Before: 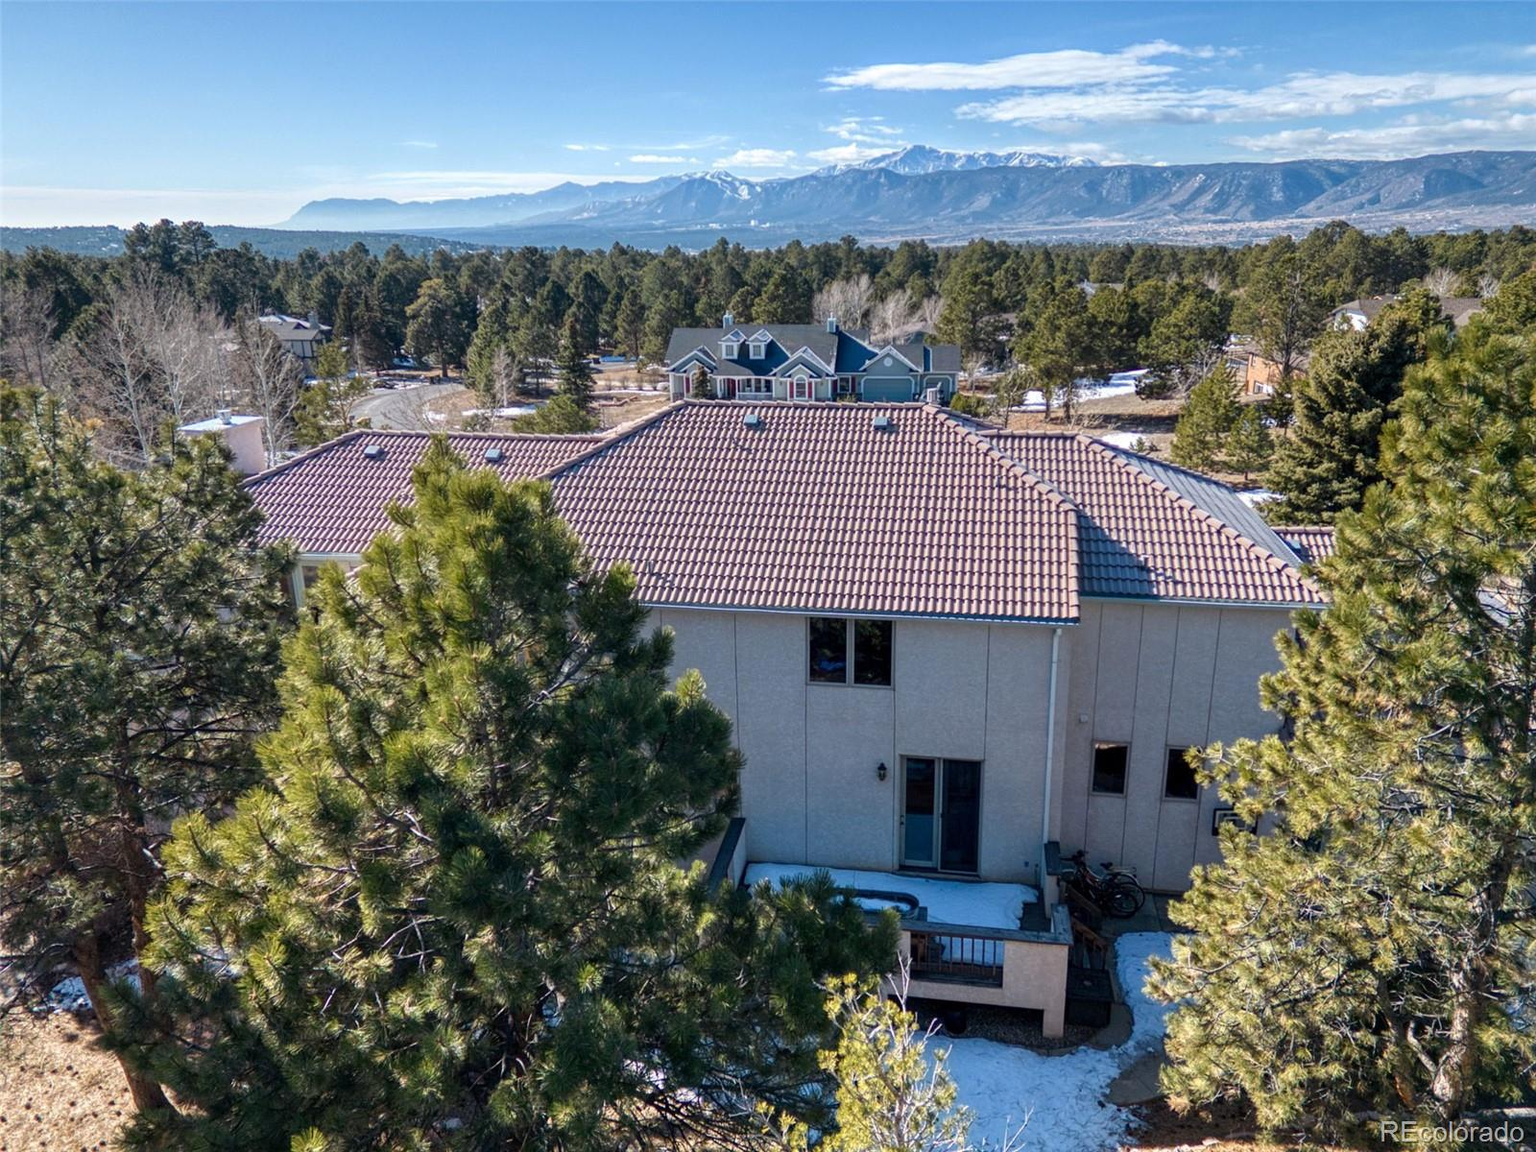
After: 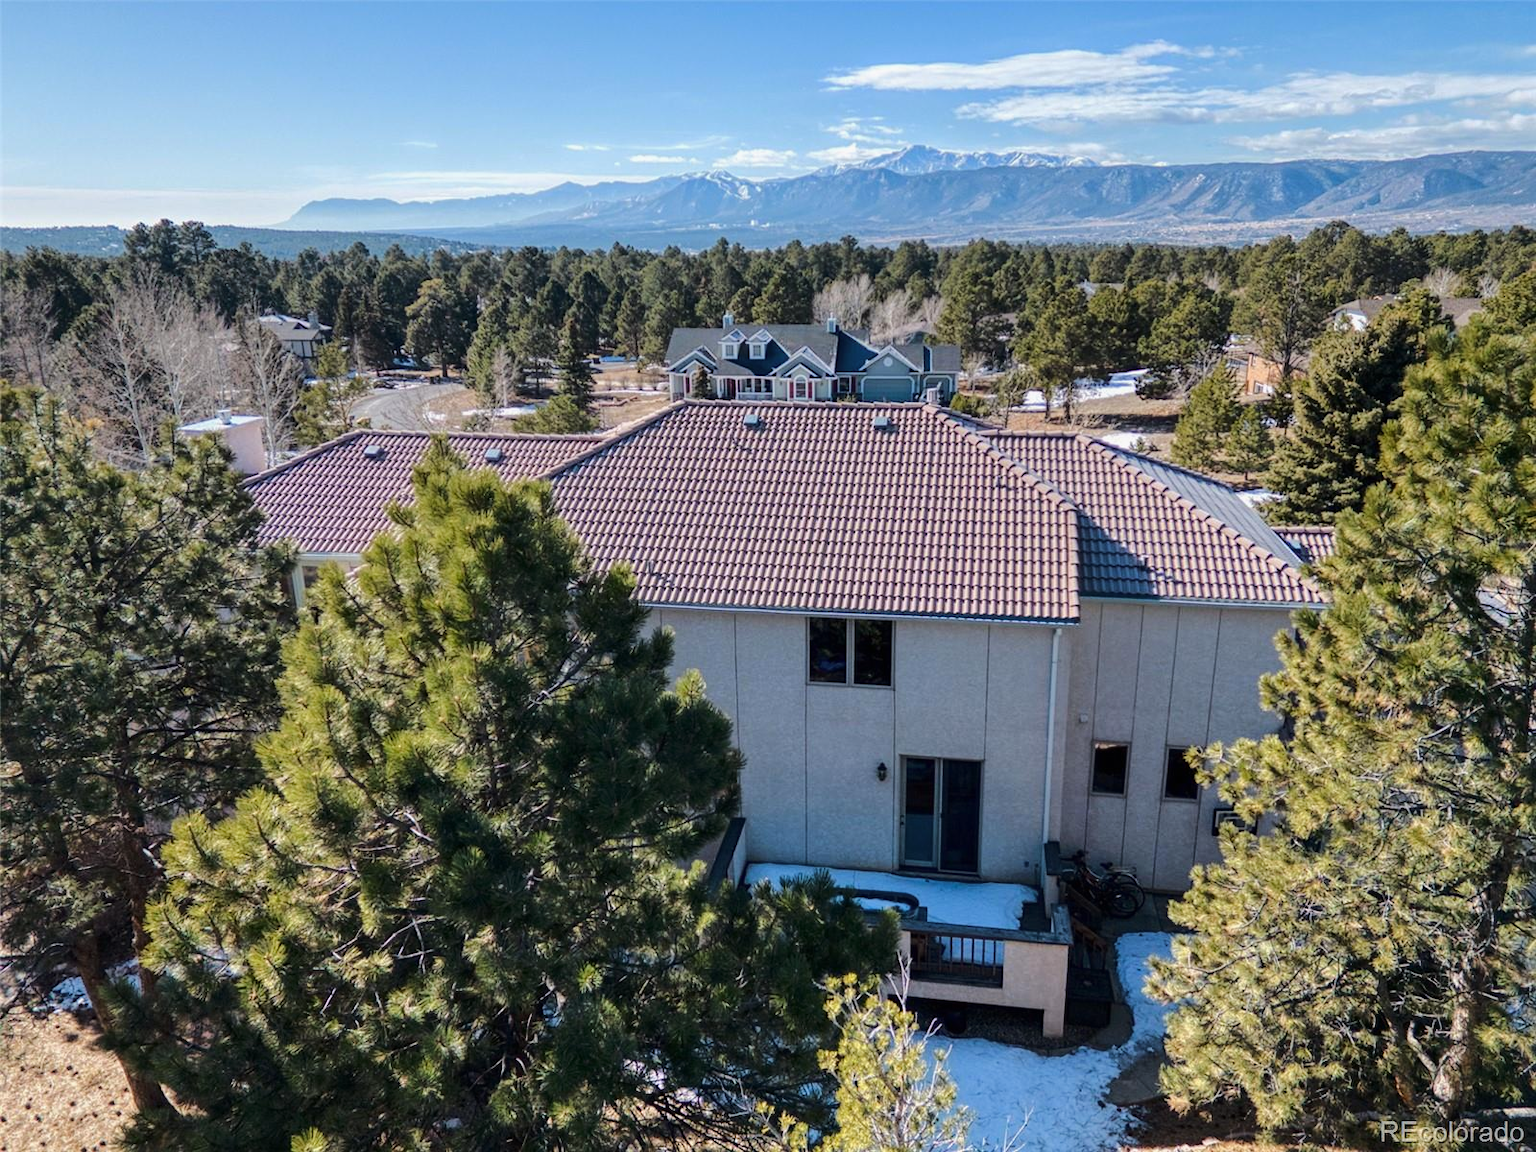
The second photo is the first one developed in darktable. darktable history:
tone curve: curves: ch0 [(0, 0.003) (0.211, 0.174) (0.482, 0.519) (0.843, 0.821) (0.992, 0.971)]; ch1 [(0, 0) (0.276, 0.206) (0.393, 0.364) (0.482, 0.477) (0.506, 0.5) (0.523, 0.523) (0.572, 0.592) (0.695, 0.767) (1, 1)]; ch2 [(0, 0) (0.438, 0.456) (0.498, 0.497) (0.536, 0.527) (0.562, 0.584) (0.619, 0.602) (0.698, 0.698) (1, 1)], color space Lab, linked channels, preserve colors none
